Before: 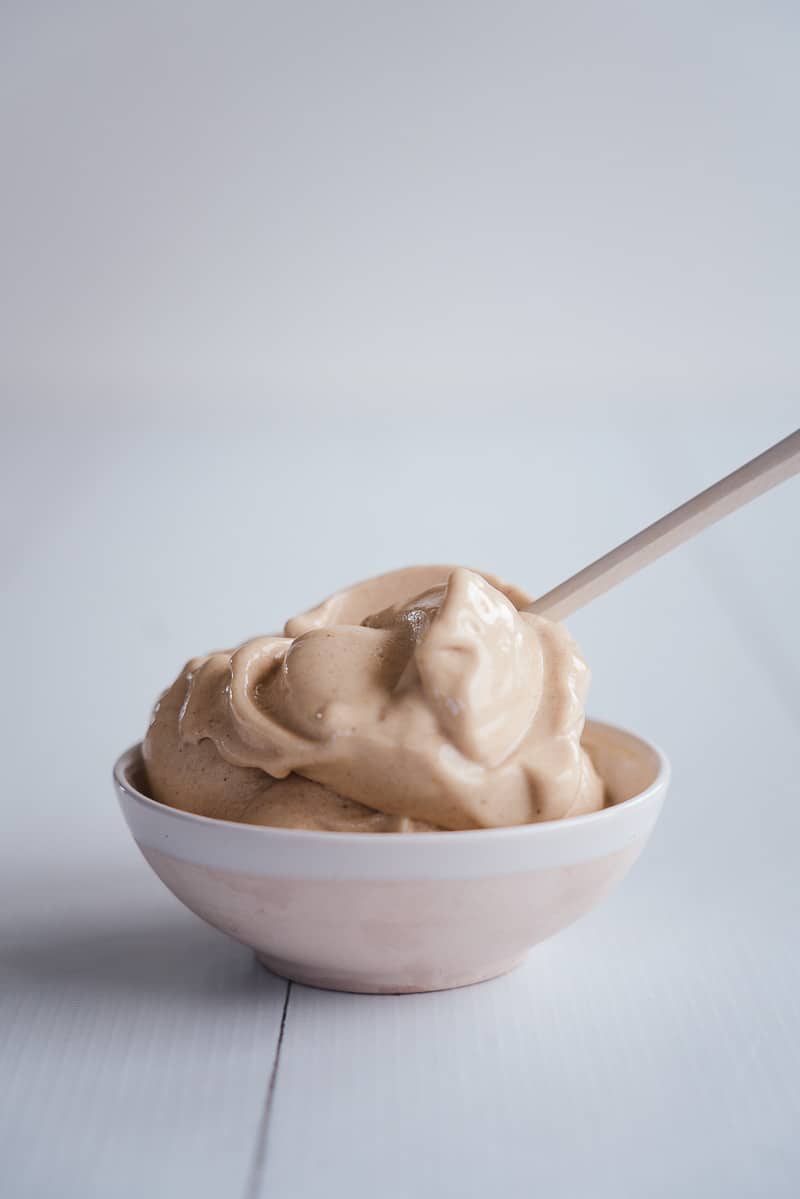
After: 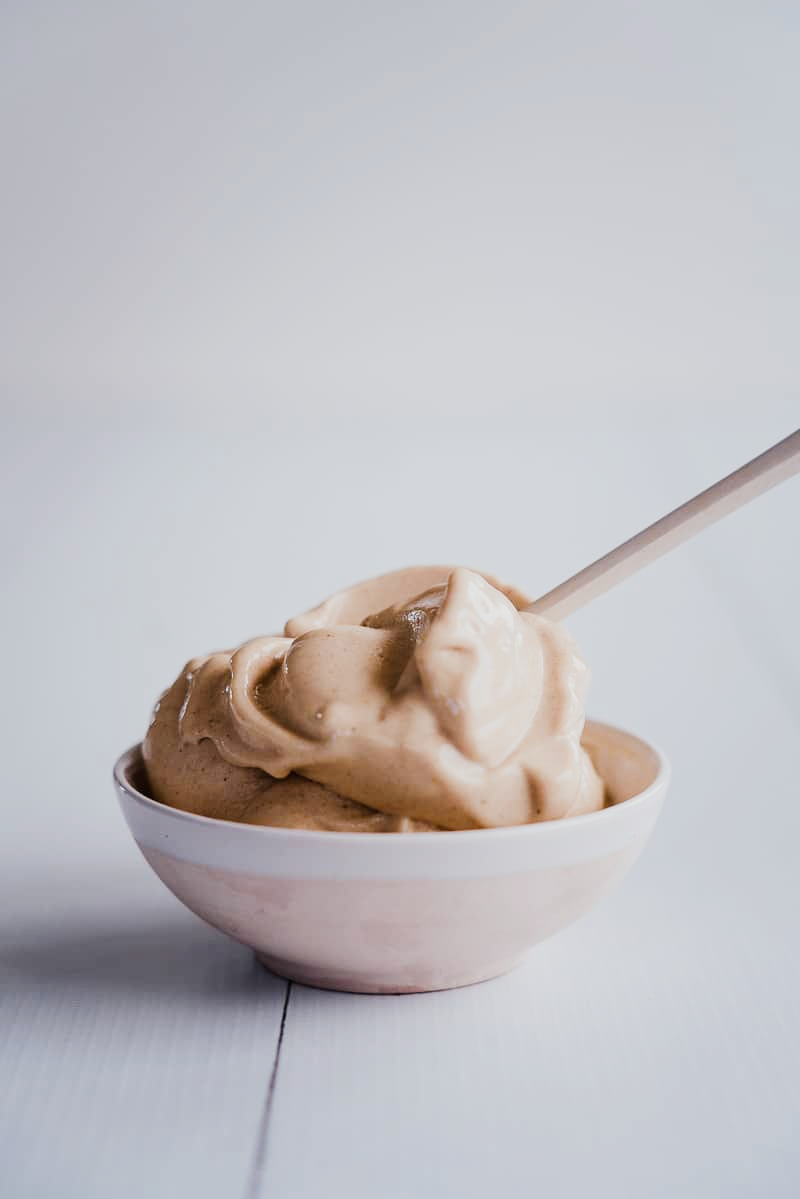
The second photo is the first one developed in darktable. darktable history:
rotate and perspective: crop left 0, crop top 0
sigmoid: contrast 1.7
